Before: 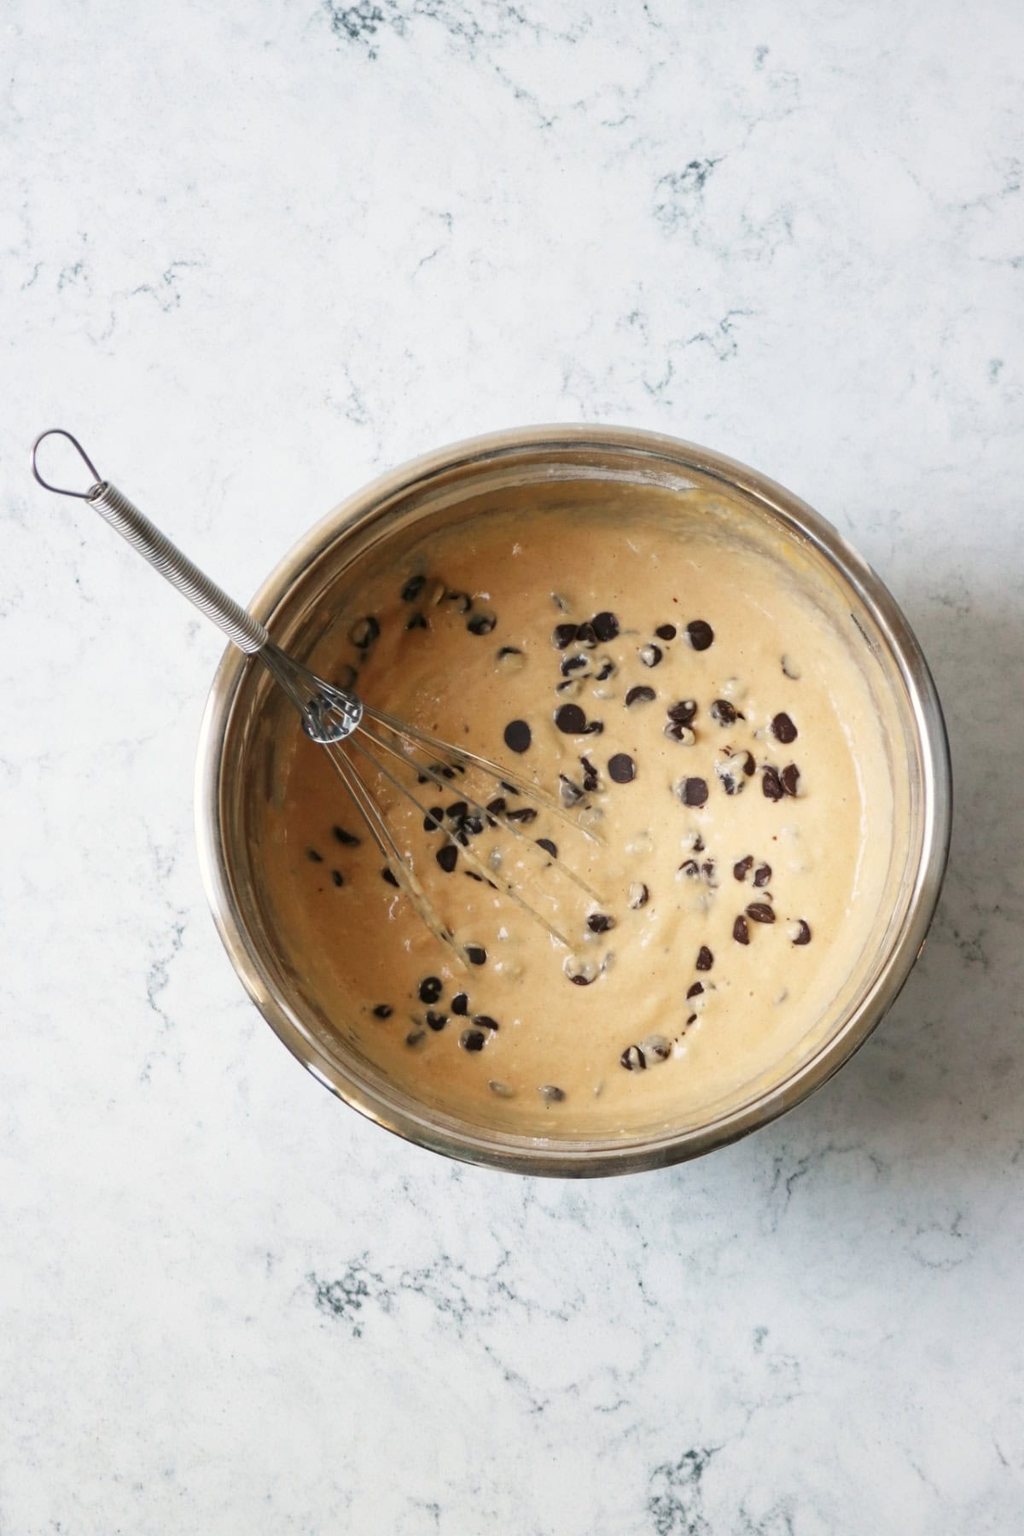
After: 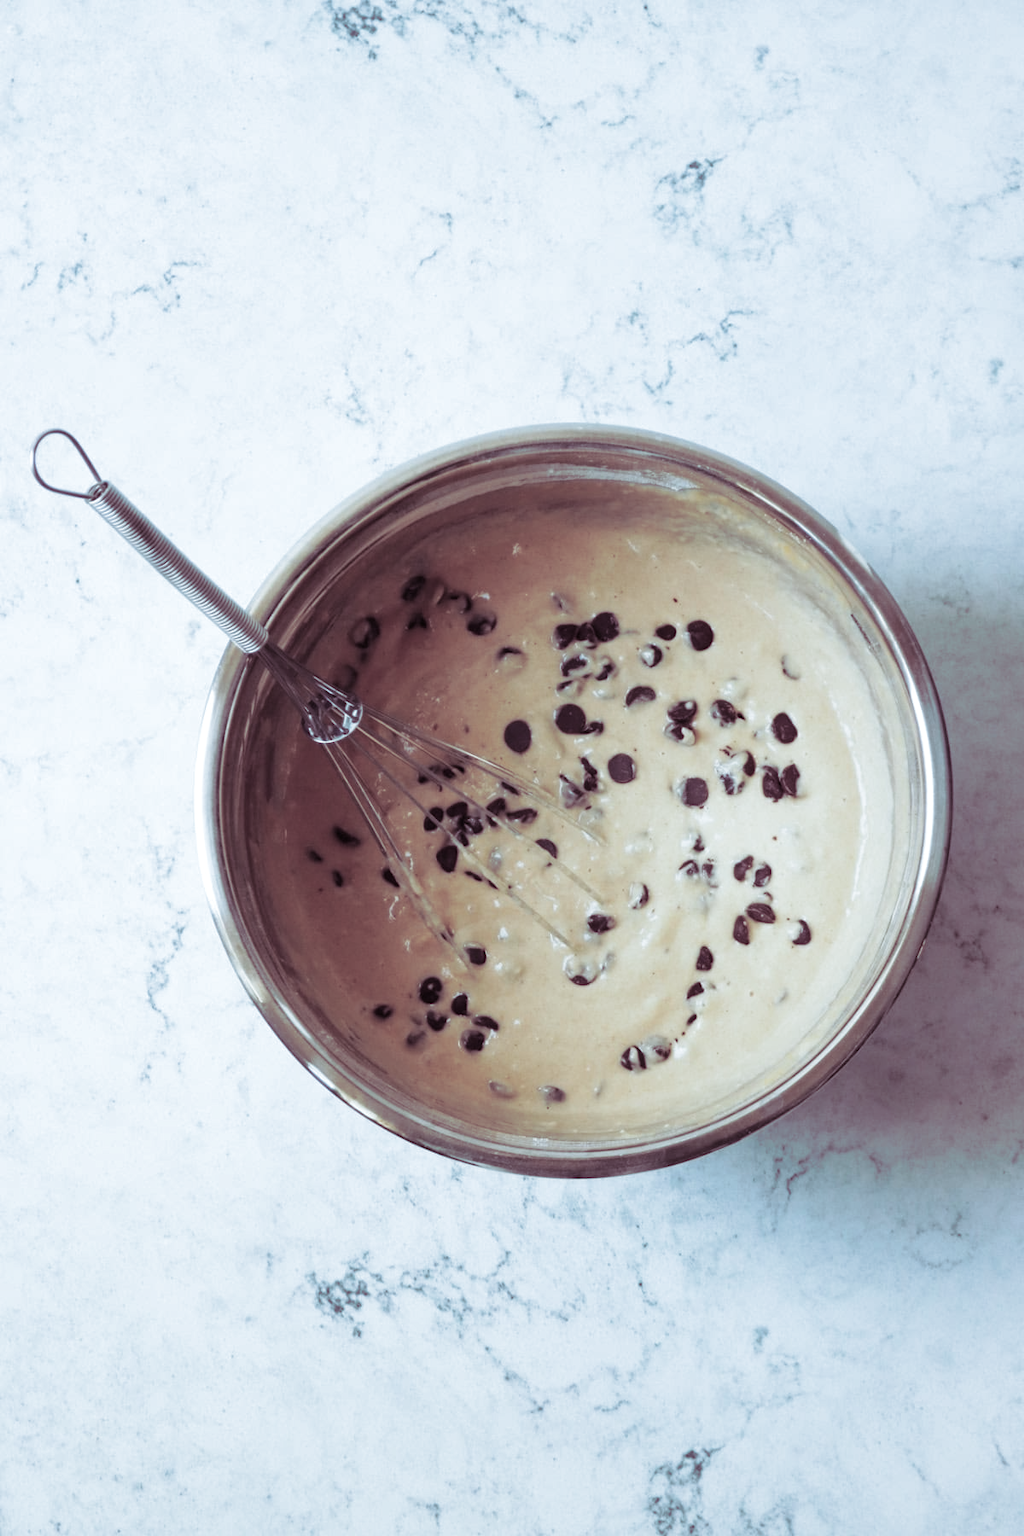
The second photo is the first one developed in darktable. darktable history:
white balance: red 1.004, blue 1.024
color correction: highlights a* -12.64, highlights b* -18.1, saturation 0.7
split-toning: shadows › hue 316.8°, shadows › saturation 0.47, highlights › hue 201.6°, highlights › saturation 0, balance -41.97, compress 28.01%
